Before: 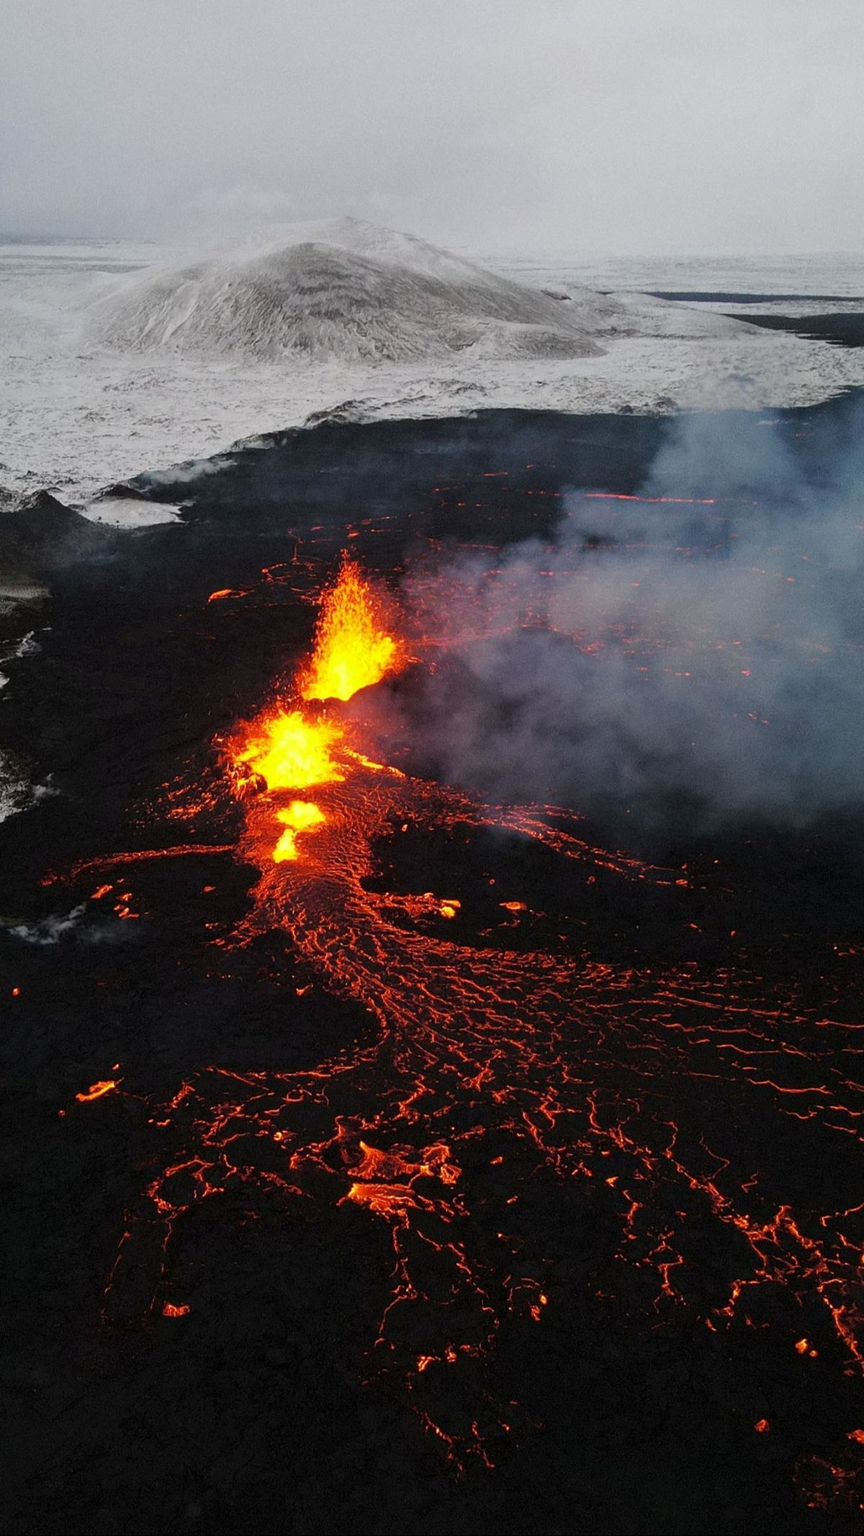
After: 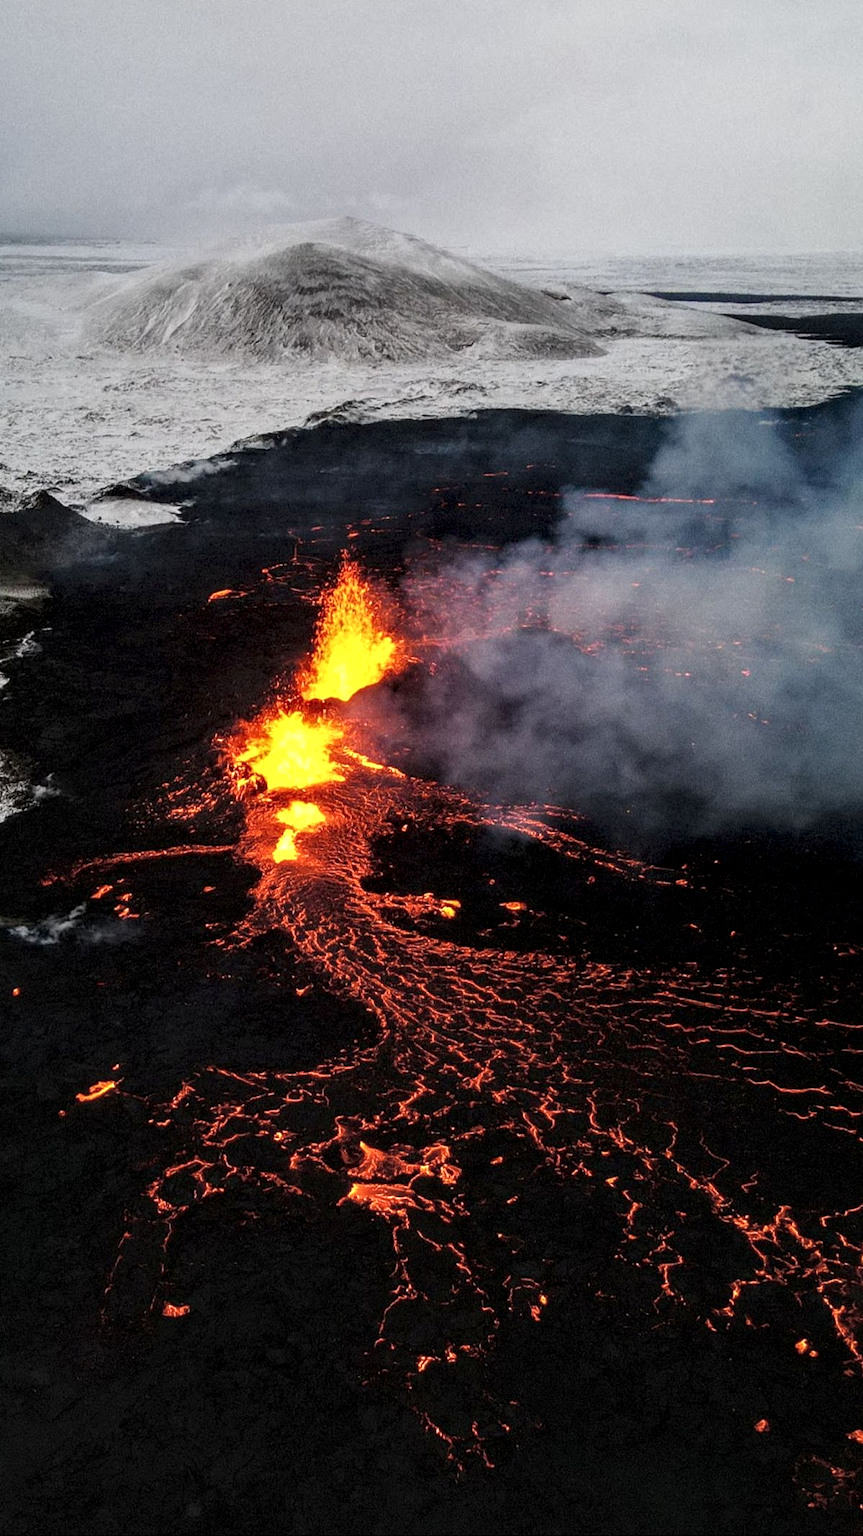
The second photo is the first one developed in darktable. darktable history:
local contrast: highlights 60%, shadows 60%, detail 160%
tone equalizer: on, module defaults
